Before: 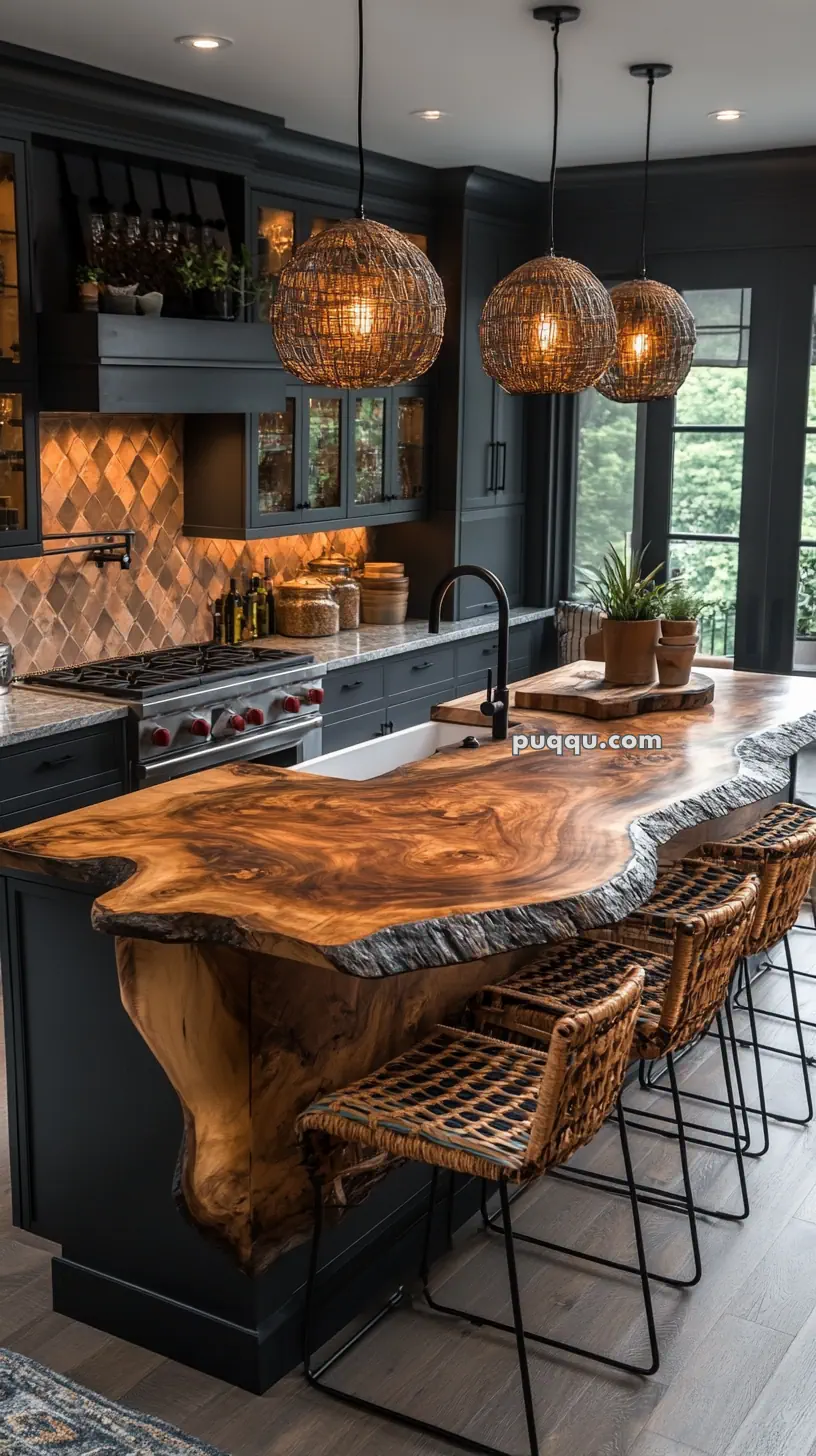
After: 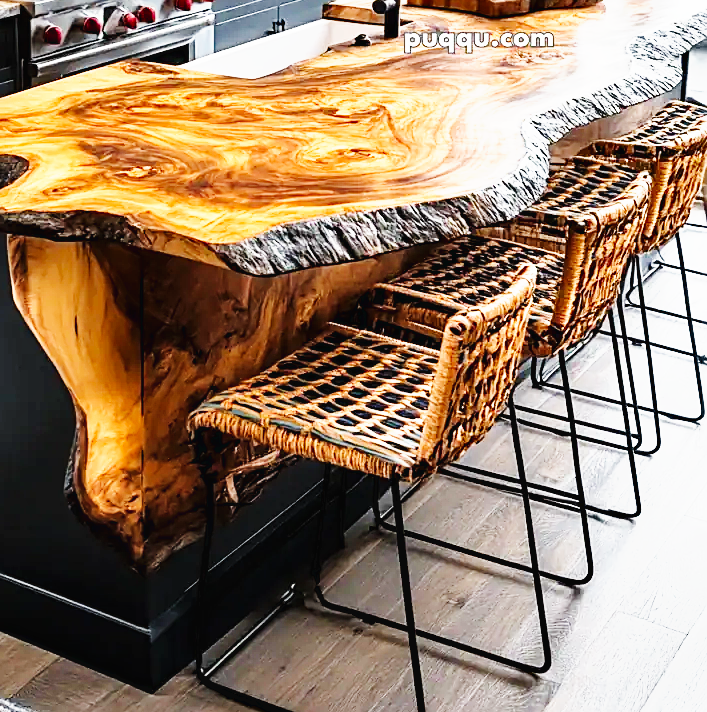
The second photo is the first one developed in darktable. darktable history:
base curve: curves: ch0 [(0, 0.003) (0.001, 0.002) (0.006, 0.004) (0.02, 0.022) (0.048, 0.086) (0.094, 0.234) (0.162, 0.431) (0.258, 0.629) (0.385, 0.8) (0.548, 0.918) (0.751, 0.988) (1, 1)], preserve colors none
tone equalizer: -8 EV -0.394 EV, -7 EV -0.38 EV, -6 EV -0.314 EV, -5 EV -0.184 EV, -3 EV 0.209 EV, -2 EV 0.317 EV, -1 EV 0.363 EV, +0 EV 0.389 EV
crop and rotate: left 13.302%, top 48.275%, bottom 2.784%
haze removal: compatibility mode true, adaptive false
exposure: exposure 0.631 EV, compensate highlight preservation false
sharpen: on, module defaults
shadows and highlights: shadows 43.86, white point adjustment -1.33, soften with gaussian
